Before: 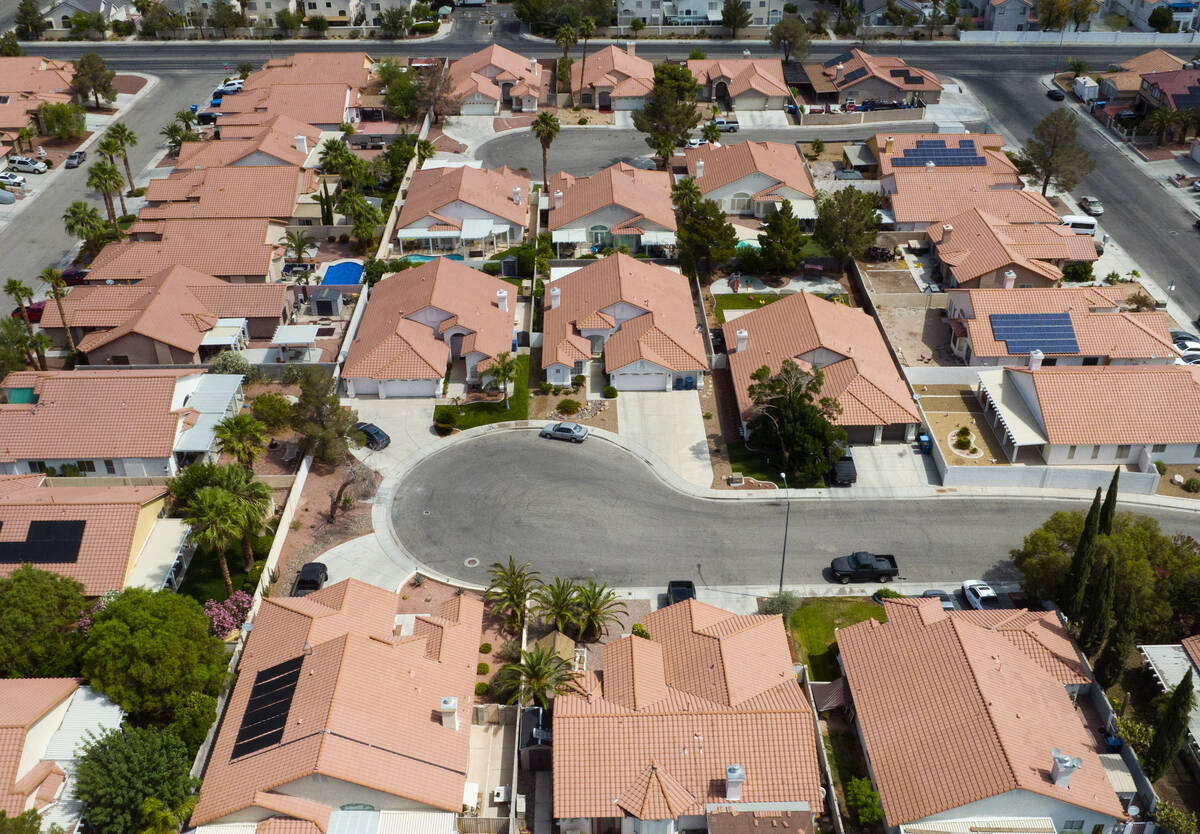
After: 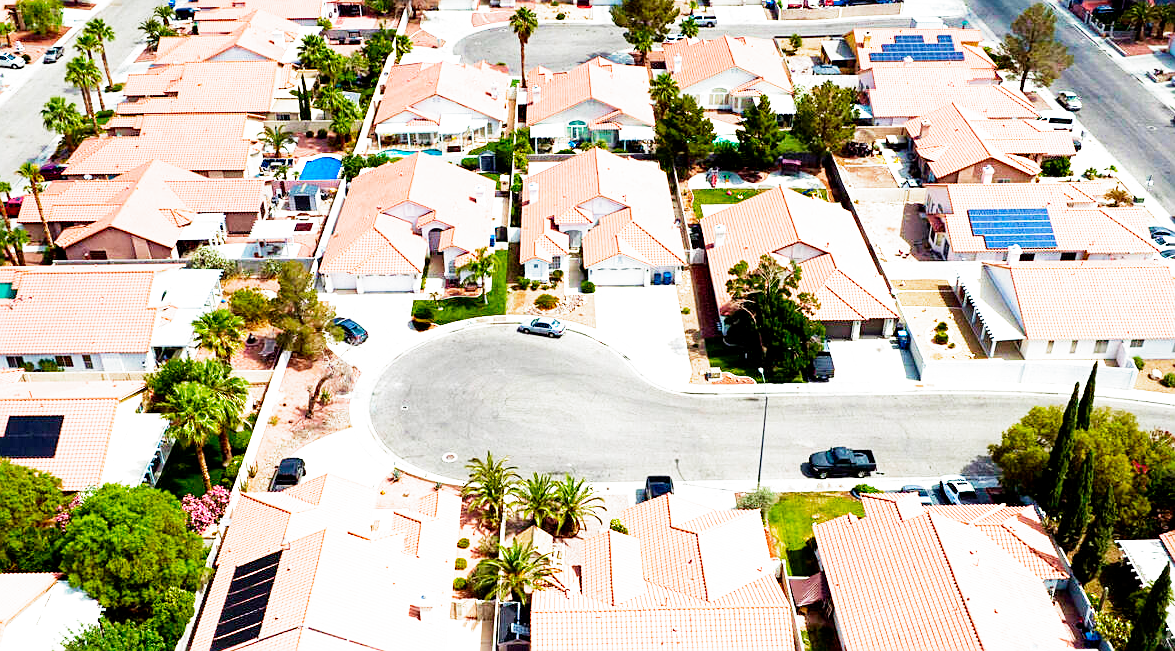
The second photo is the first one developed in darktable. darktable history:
filmic rgb: middle gray luminance 12.51%, black relative exposure -10.18 EV, white relative exposure 3.47 EV, target black luminance 0%, hardness 5.78, latitude 44.99%, contrast 1.233, highlights saturation mix 3.51%, shadows ↔ highlights balance 27%, preserve chrominance no, color science v5 (2021)
exposure: black level correction 0, exposure 1.739 EV, compensate exposure bias true, compensate highlight preservation false
crop and rotate: left 1.846%, top 12.686%, right 0.175%, bottom 9.222%
velvia: on, module defaults
sharpen: on, module defaults
contrast brightness saturation: contrast 0.035, saturation 0.153
